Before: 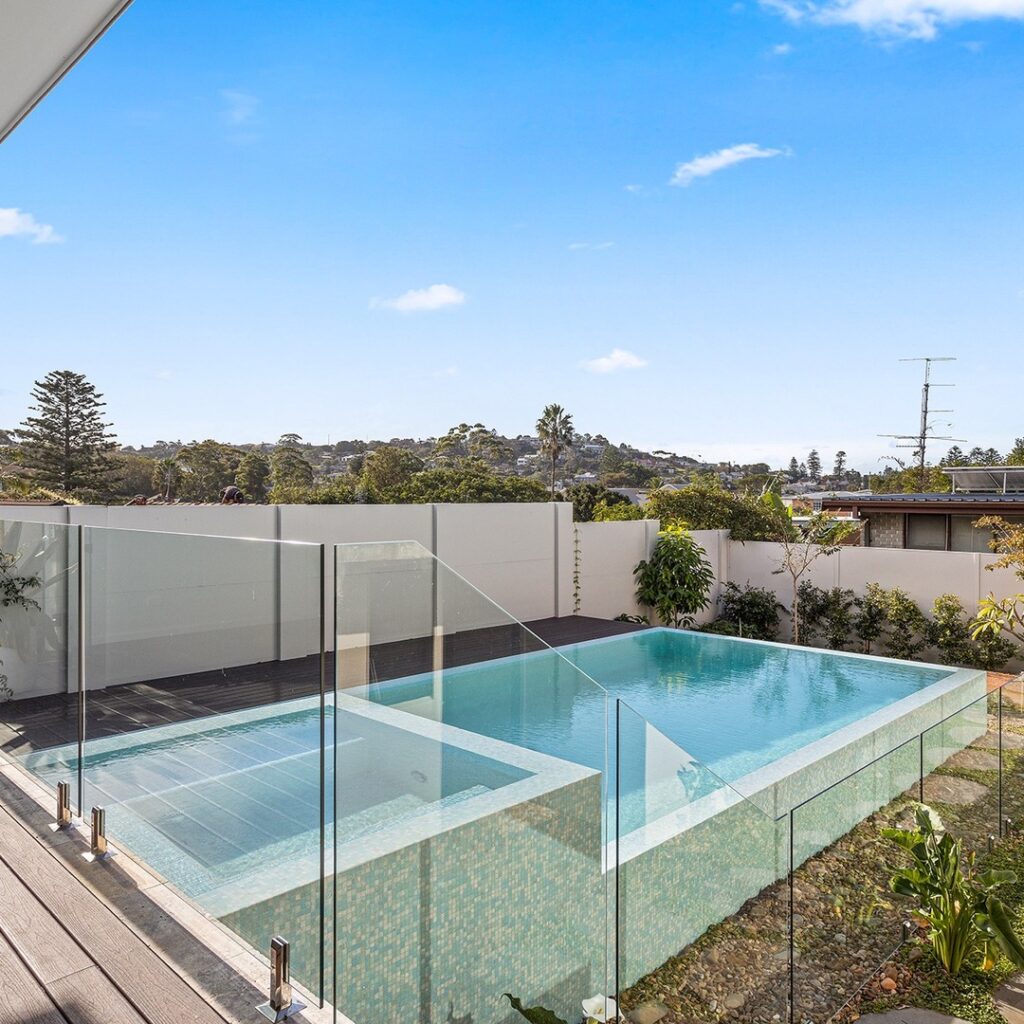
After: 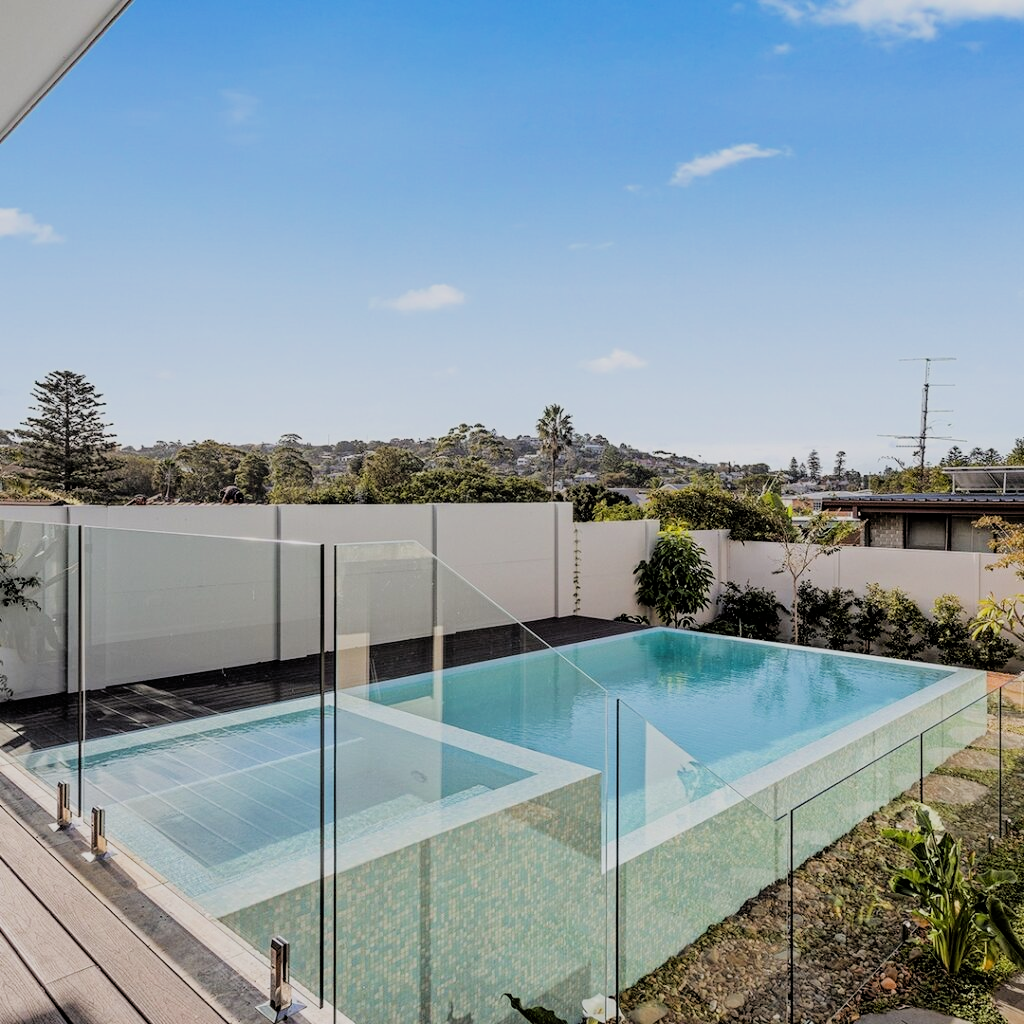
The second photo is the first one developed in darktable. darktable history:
filmic rgb: black relative exposure -4.4 EV, white relative exposure 5.02 EV, hardness 2.17, latitude 39.75%, contrast 1.152, highlights saturation mix 10.72%, shadows ↔ highlights balance 1.03%, iterations of high-quality reconstruction 0
contrast equalizer: y [[0.5, 0.488, 0.462, 0.461, 0.491, 0.5], [0.5 ×6], [0.5 ×6], [0 ×6], [0 ×6]], mix 0.308
